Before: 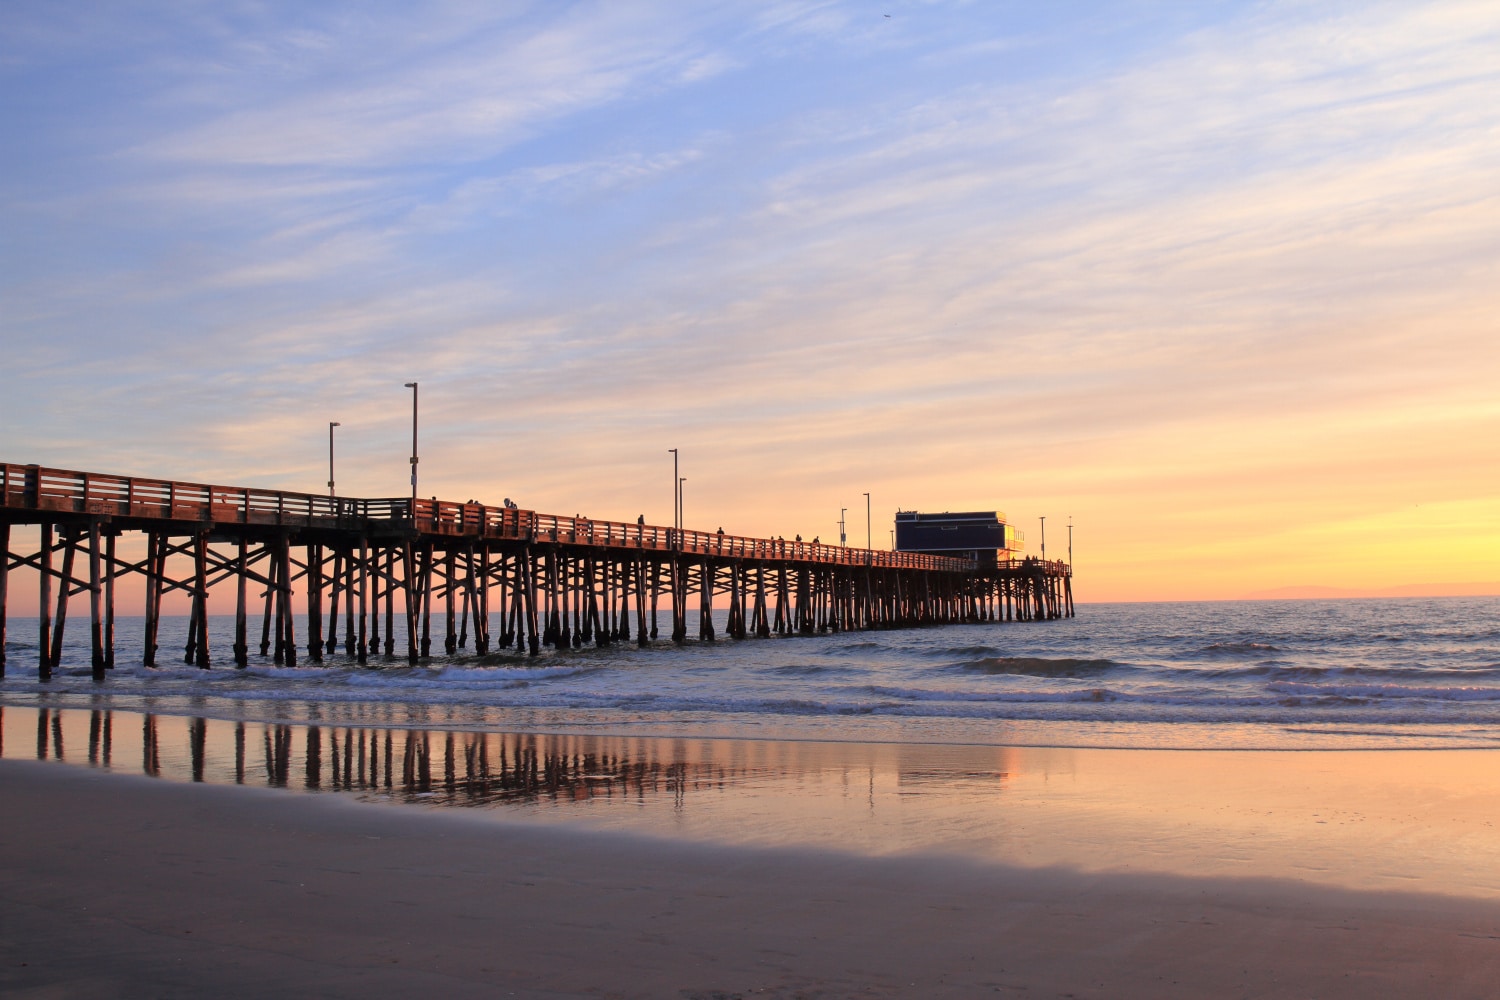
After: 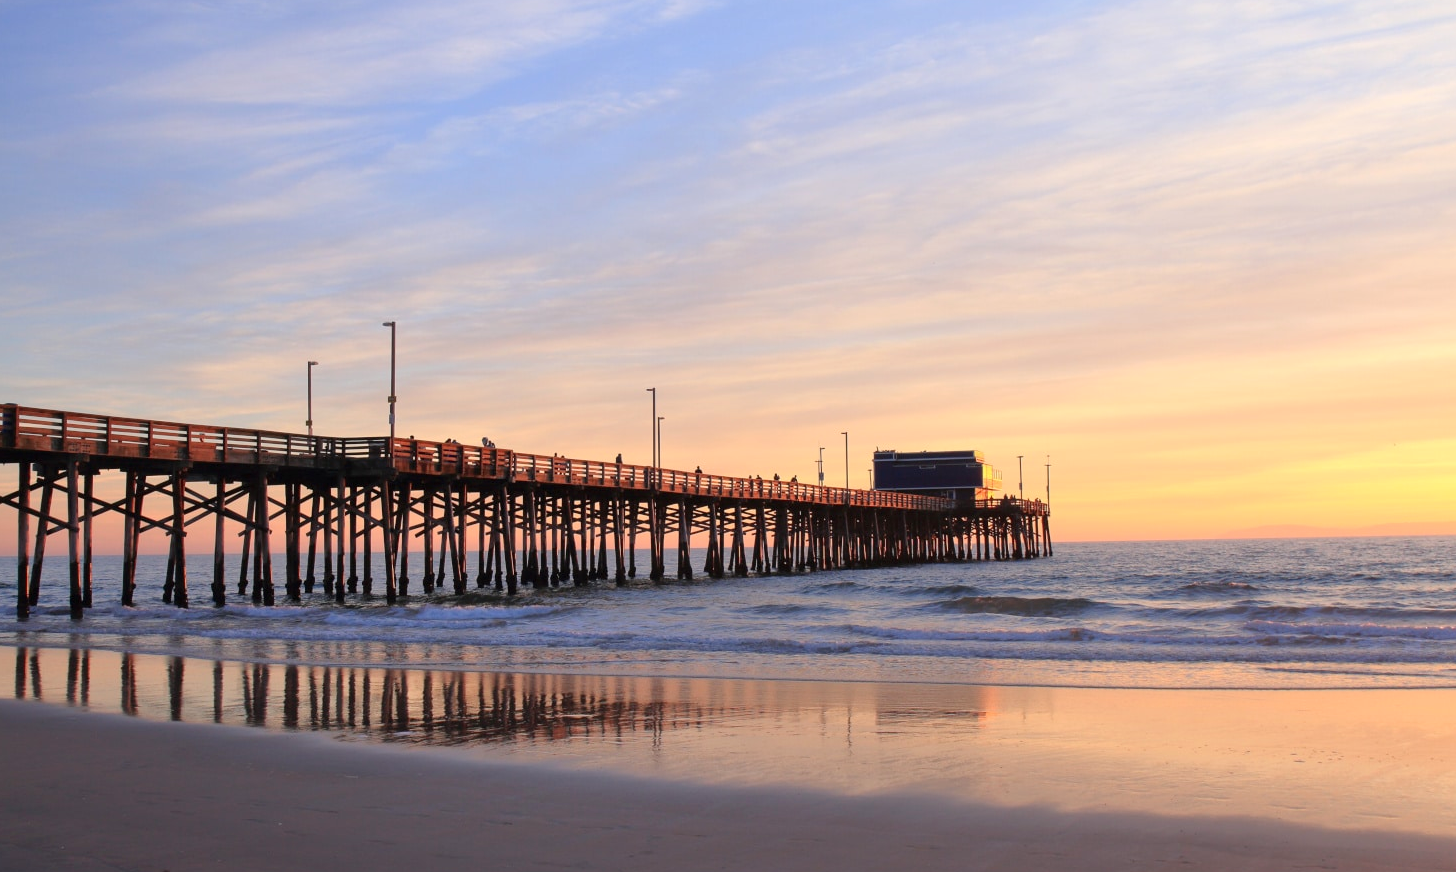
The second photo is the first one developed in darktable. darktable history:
crop: left 1.507%, top 6.147%, right 1.379%, bottom 6.637%
levels: levels [0, 0.478, 1]
